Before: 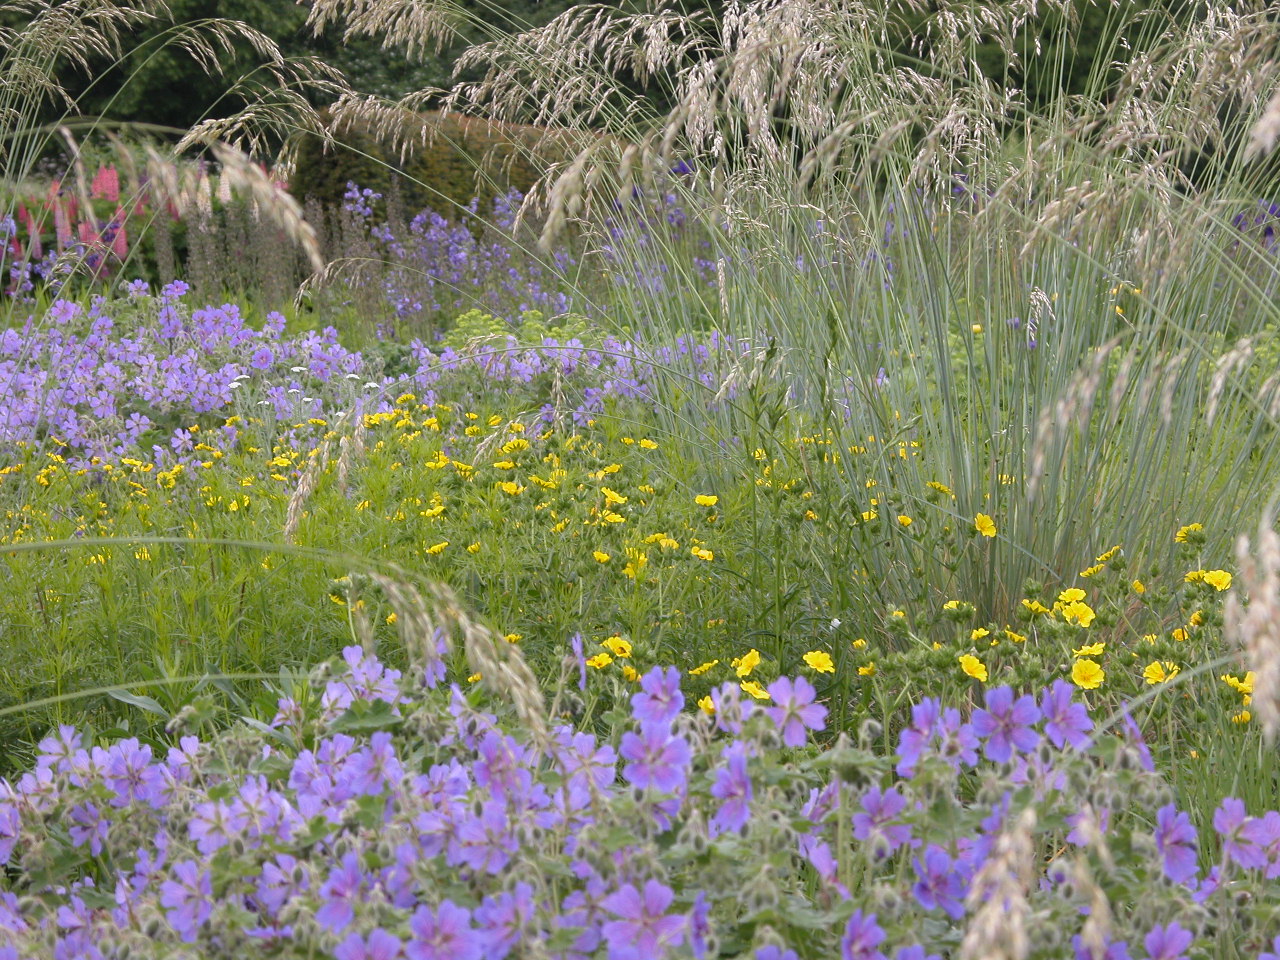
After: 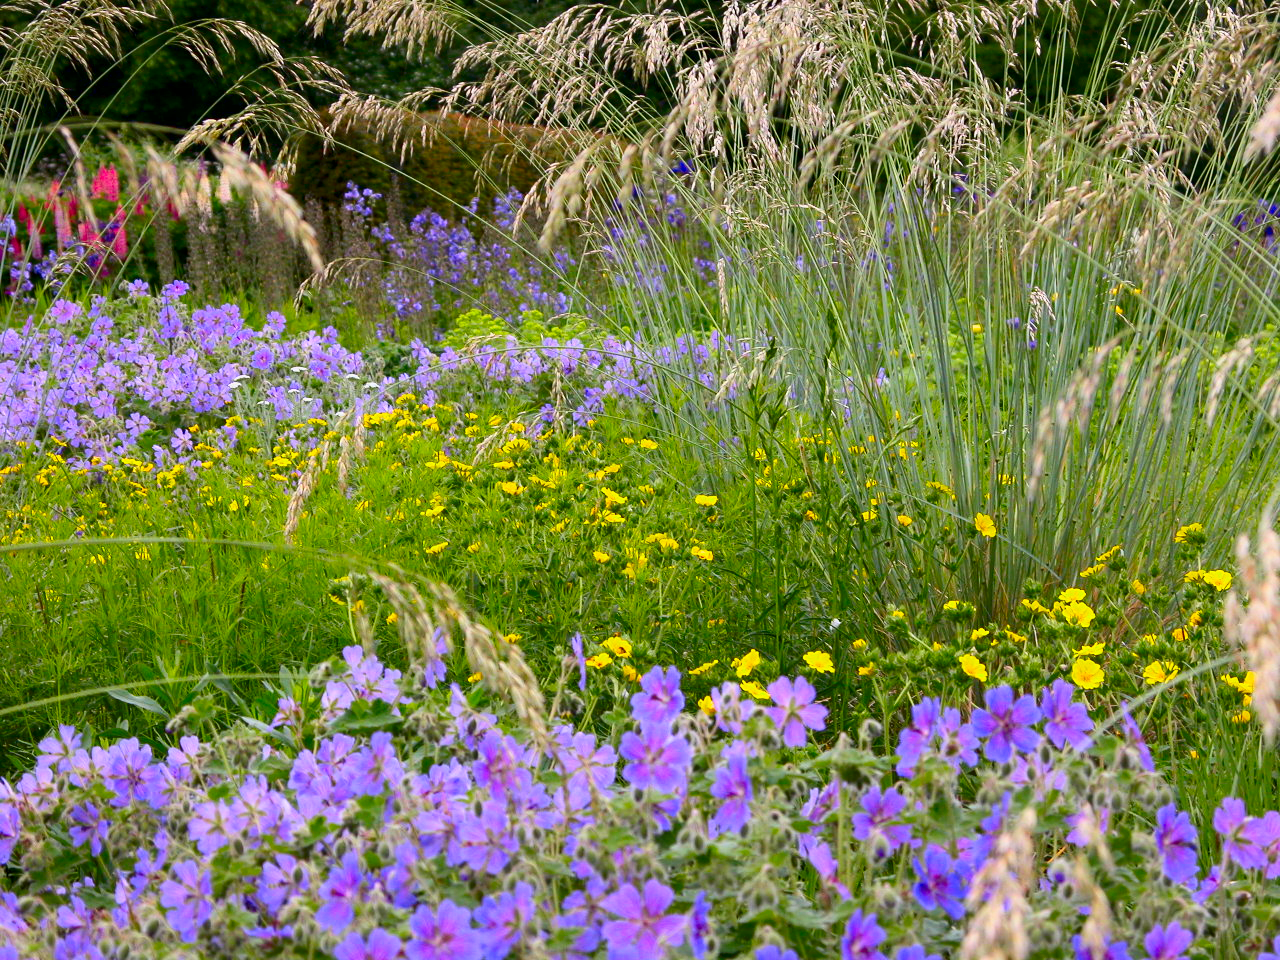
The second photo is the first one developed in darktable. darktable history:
exposure: black level correction 0.009, exposure -0.159 EV, compensate highlight preservation false
contrast brightness saturation: contrast 0.26, brightness 0.02, saturation 0.87
